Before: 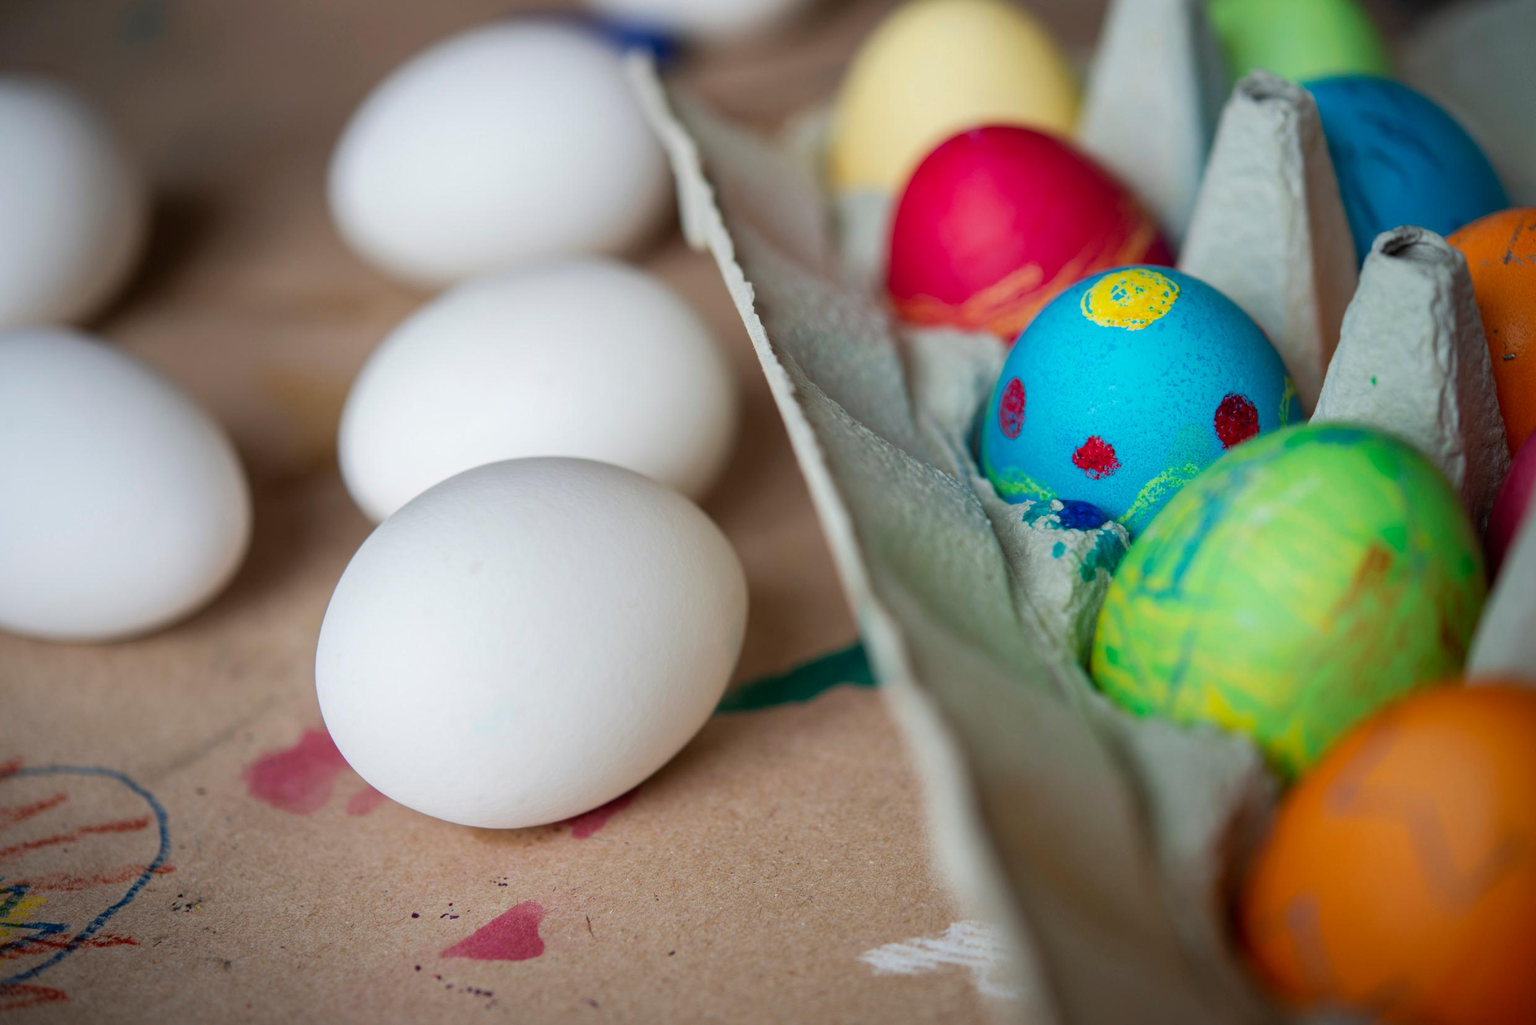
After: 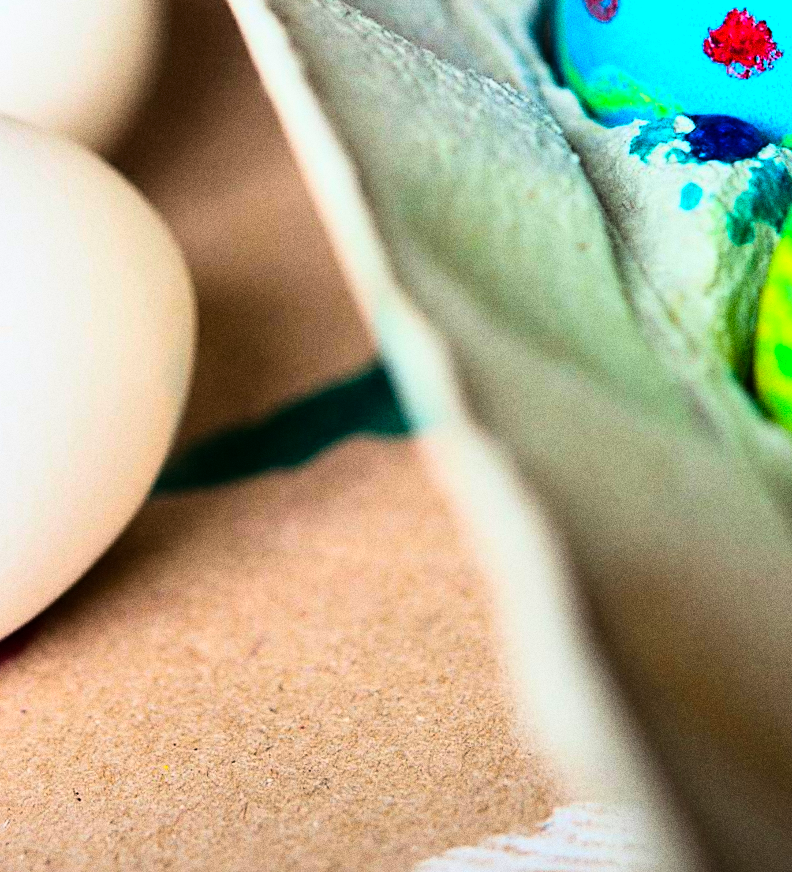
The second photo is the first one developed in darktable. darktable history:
sharpen: on, module defaults
rotate and perspective: rotation -3.52°, crop left 0.036, crop right 0.964, crop top 0.081, crop bottom 0.919
graduated density: rotation -180°, offset 27.42
rgb curve: curves: ch0 [(0, 0) (0.21, 0.15) (0.24, 0.21) (0.5, 0.75) (0.75, 0.96) (0.89, 0.99) (1, 1)]; ch1 [(0, 0.02) (0.21, 0.13) (0.25, 0.2) (0.5, 0.67) (0.75, 0.9) (0.89, 0.97) (1, 1)]; ch2 [(0, 0.02) (0.21, 0.13) (0.25, 0.2) (0.5, 0.67) (0.75, 0.9) (0.89, 0.97) (1, 1)], compensate middle gray true
crop: left 40.878%, top 39.176%, right 25.993%, bottom 3.081%
color balance rgb: linear chroma grading › global chroma 33.4%
grain: coarseness 0.09 ISO, strength 40%
